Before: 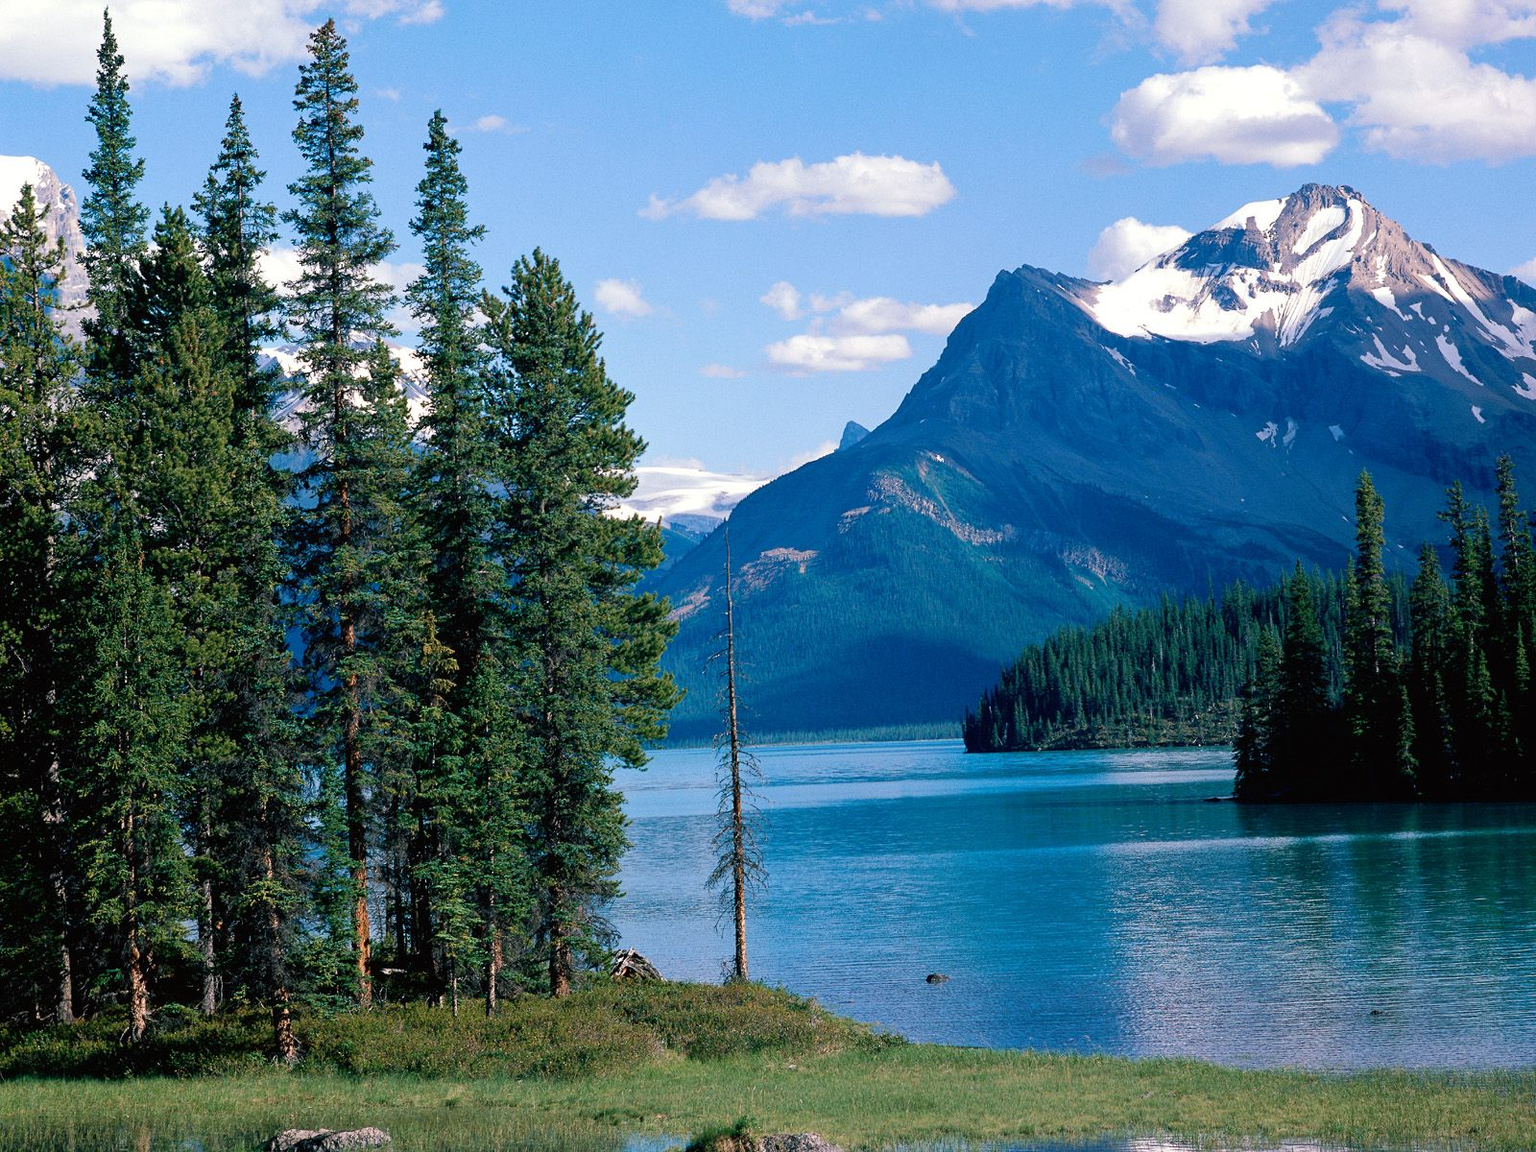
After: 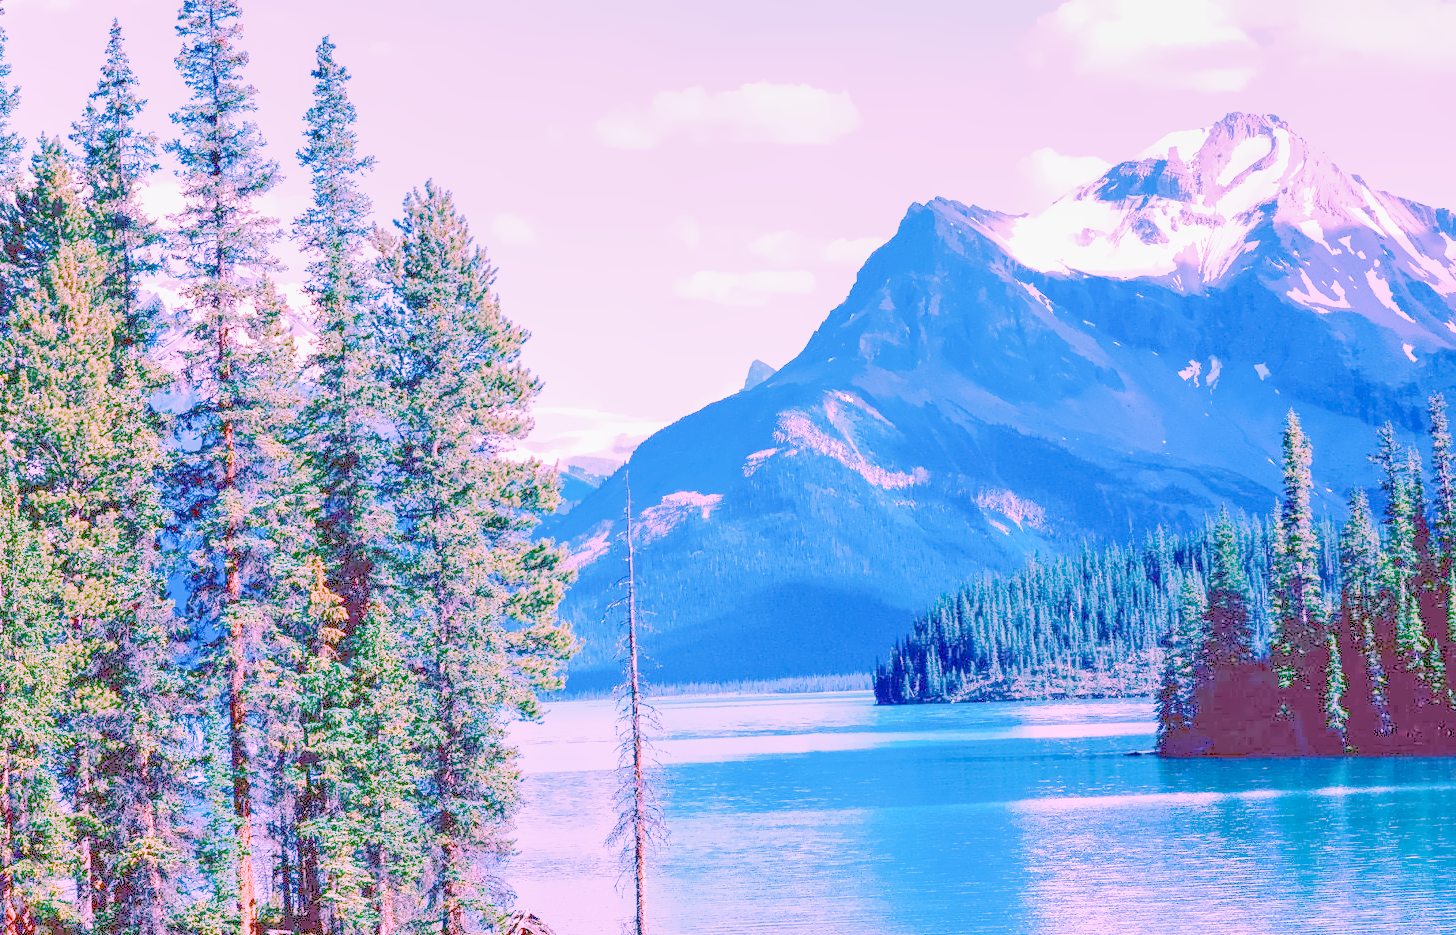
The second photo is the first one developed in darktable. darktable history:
filmic rgb "scene-referred default": black relative exposure -7.65 EV, white relative exposure 4.56 EV, hardness 3.61
raw chromatic aberrations: on, module defaults
color balance rgb: perceptual saturation grading › global saturation 25%, global vibrance 20%
hot pixels: on, module defaults
lens correction: scale 1.01, crop 1, focal 85, aperture 2.8, distance 2.07, camera "Canon EOS RP", lens "Canon RF 85mm F2 MACRO IS STM"
raw denoise: x [[0, 0.25, 0.5, 0.75, 1] ×4]
denoise (profiled): preserve shadows 1.11, scattering 0.121, a [-1, 0, 0], b [0, 0, 0], compensate highlight preservation false
crop: left 8.155%, top 6.611%, bottom 15.385%
highlight reconstruction: method reconstruct in LCh, iterations 1, diameter of reconstruction 64 px
white balance: red 1.907, blue 1.815
exposure: black level correction 0, exposure 0.95 EV, compensate exposure bias true, compensate highlight preservation false
tone equalizer "relight: fill-in": -7 EV 0.15 EV, -6 EV 0.6 EV, -5 EV 1.15 EV, -4 EV 1.33 EV, -3 EV 1.15 EV, -2 EV 0.6 EV, -1 EV 0.15 EV, mask exposure compensation -0.5 EV
local contrast: detail 130%
